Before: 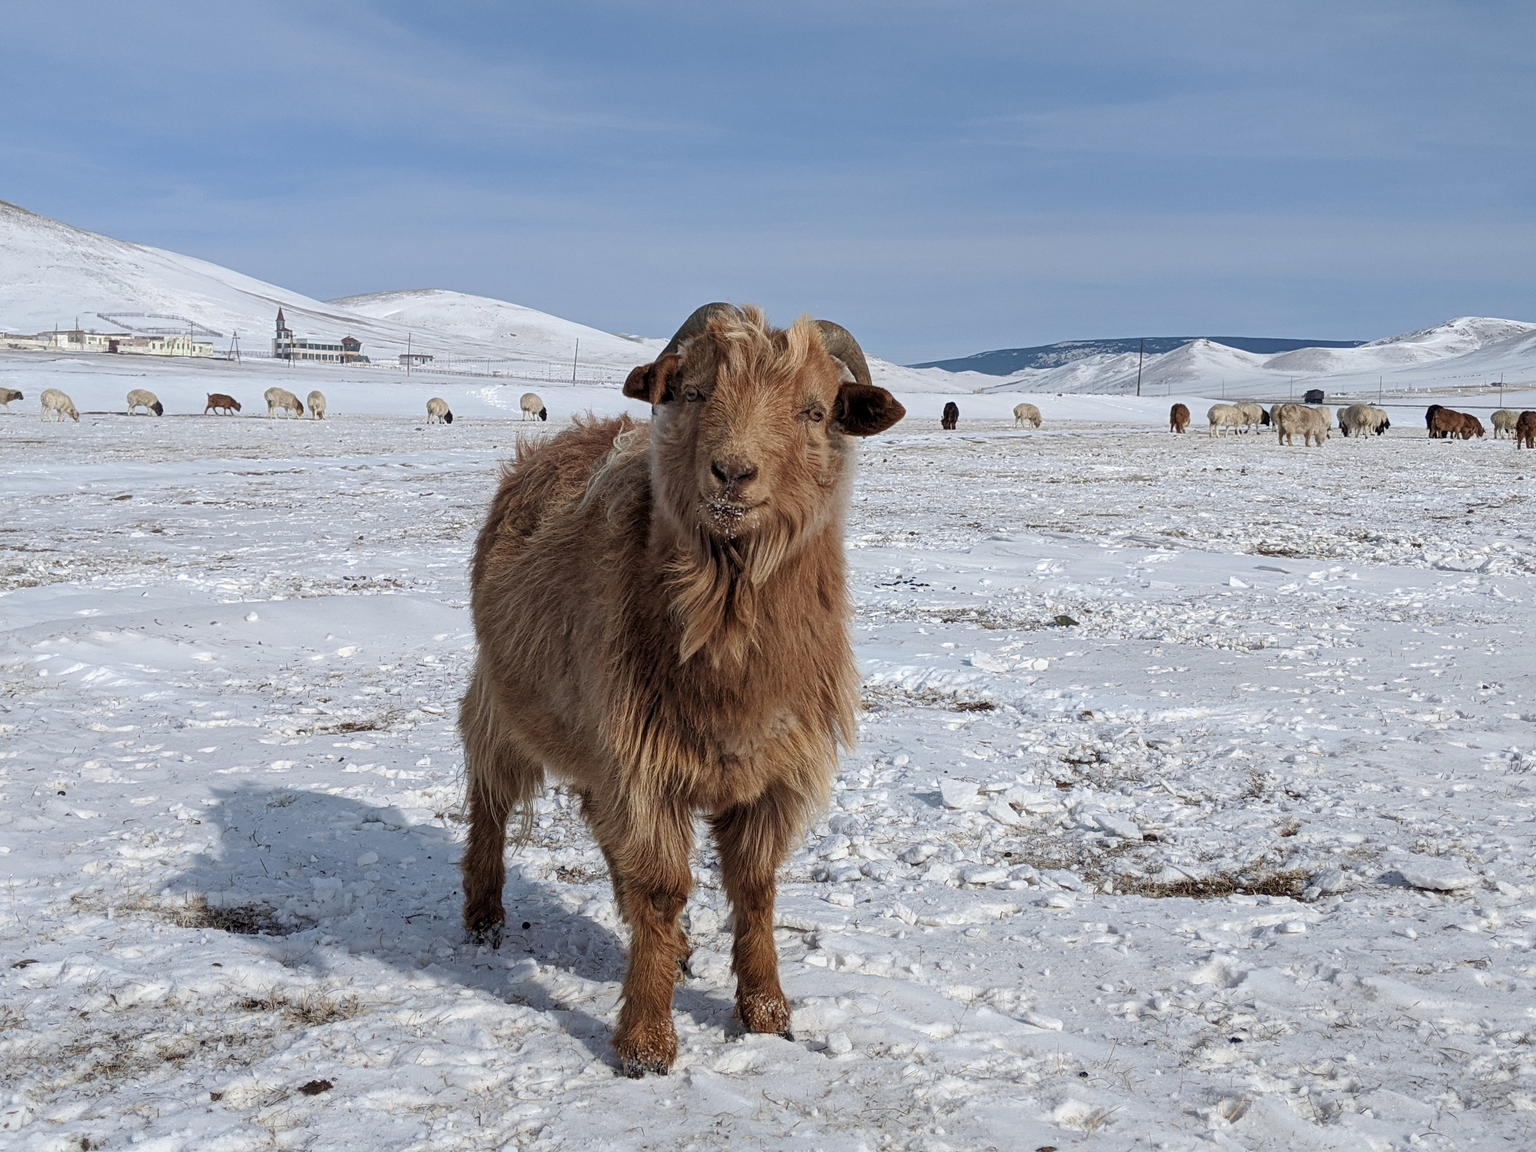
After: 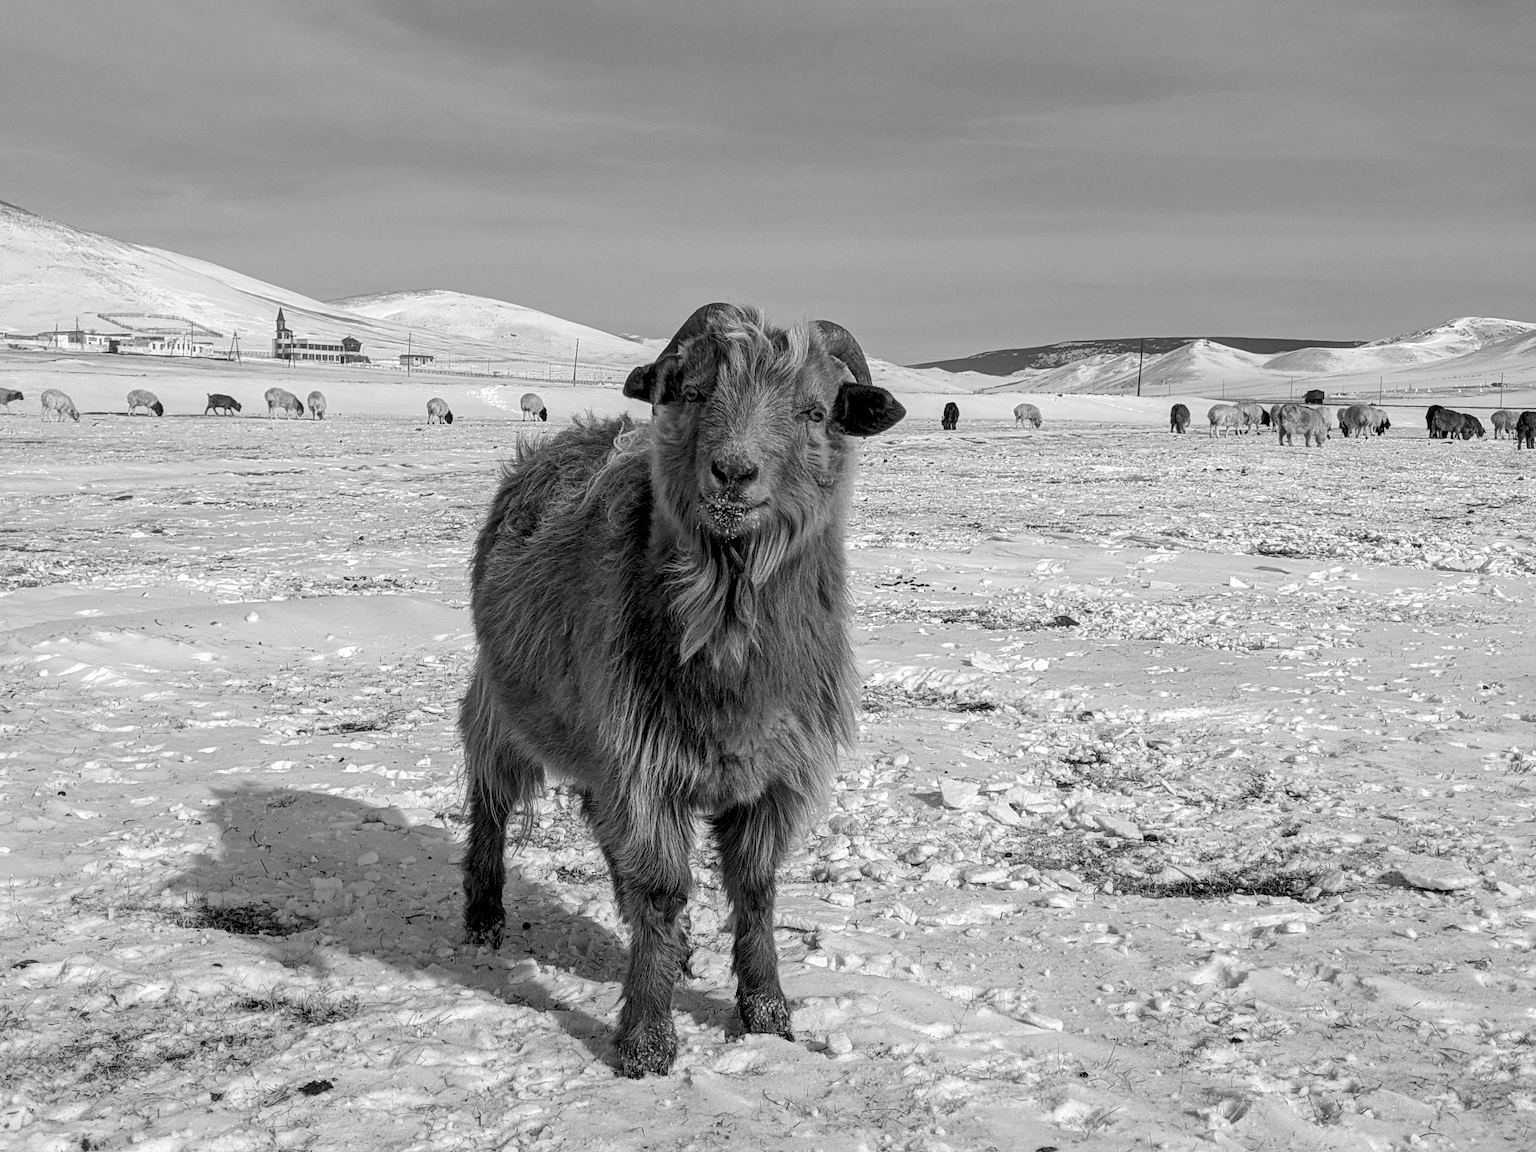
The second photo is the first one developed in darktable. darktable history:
monochrome: on, module defaults
exposure: black level correction 0.004, exposure 0.014 EV, compensate highlight preservation false
local contrast: detail 130%
